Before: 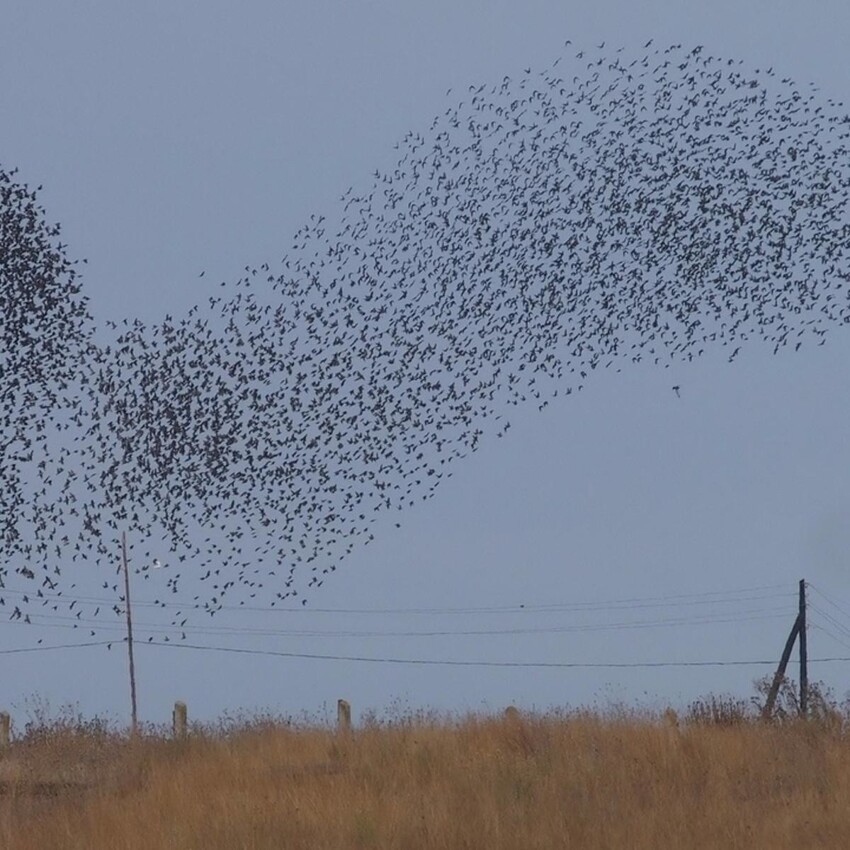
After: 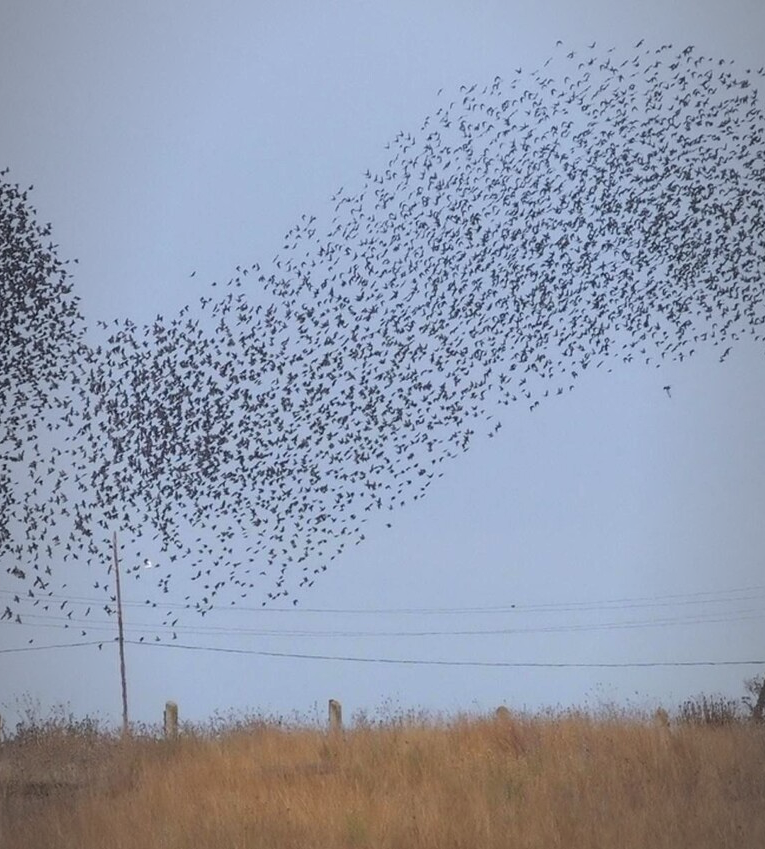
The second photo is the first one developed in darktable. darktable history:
crop and rotate: left 1.088%, right 8.807%
vignetting: fall-off start 97%, fall-off radius 100%, width/height ratio 0.609, unbound false
exposure: black level correction 0, exposure 0.7 EV, compensate exposure bias true, compensate highlight preservation false
